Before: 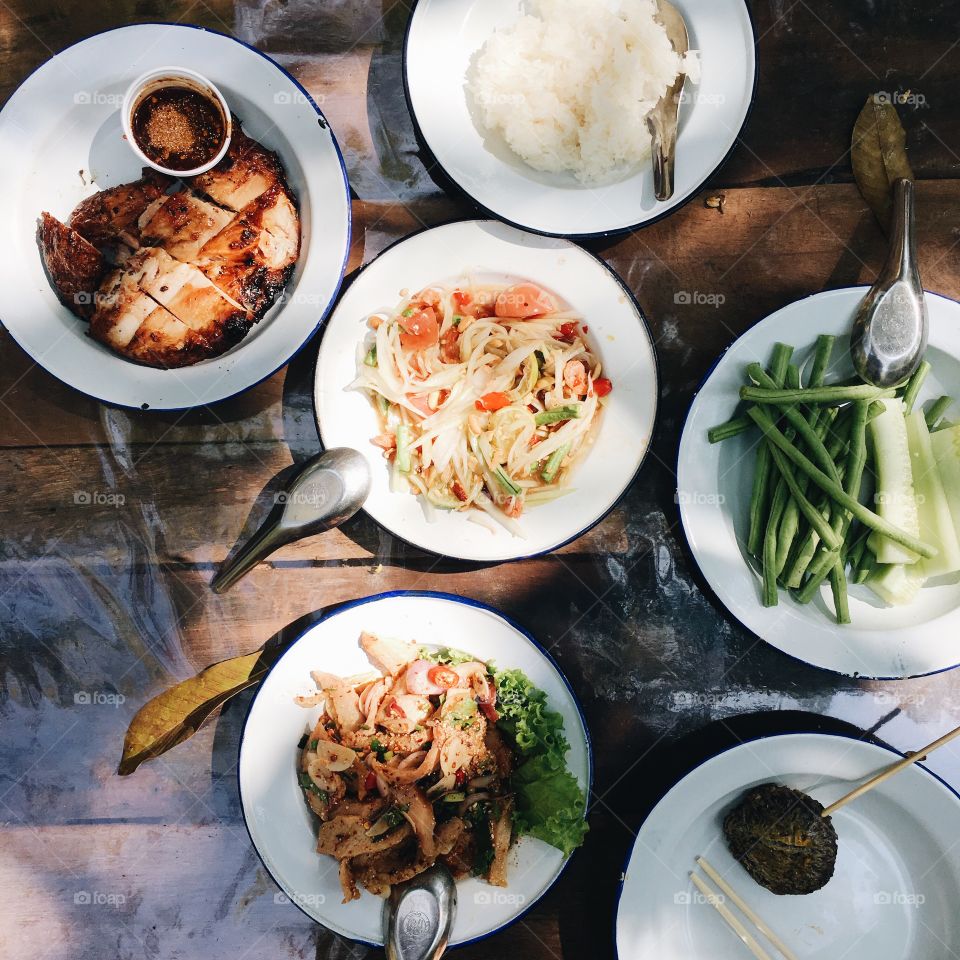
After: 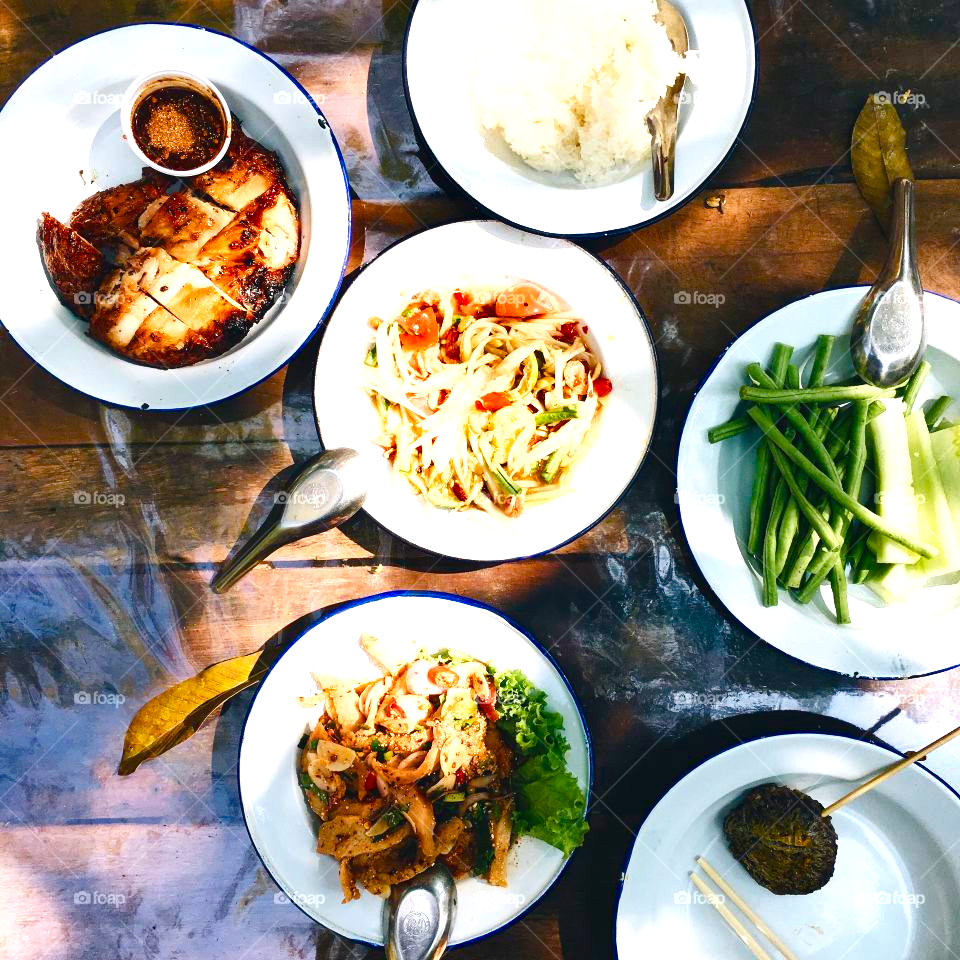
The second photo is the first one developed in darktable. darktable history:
color balance rgb: power › hue 329.78°, perceptual saturation grading › global saturation 20%, perceptual saturation grading › highlights -25.276%, perceptual saturation grading › shadows 25.929%, global vibrance 50.111%
shadows and highlights: soften with gaussian
exposure: exposure 0.8 EV, compensate highlight preservation false
